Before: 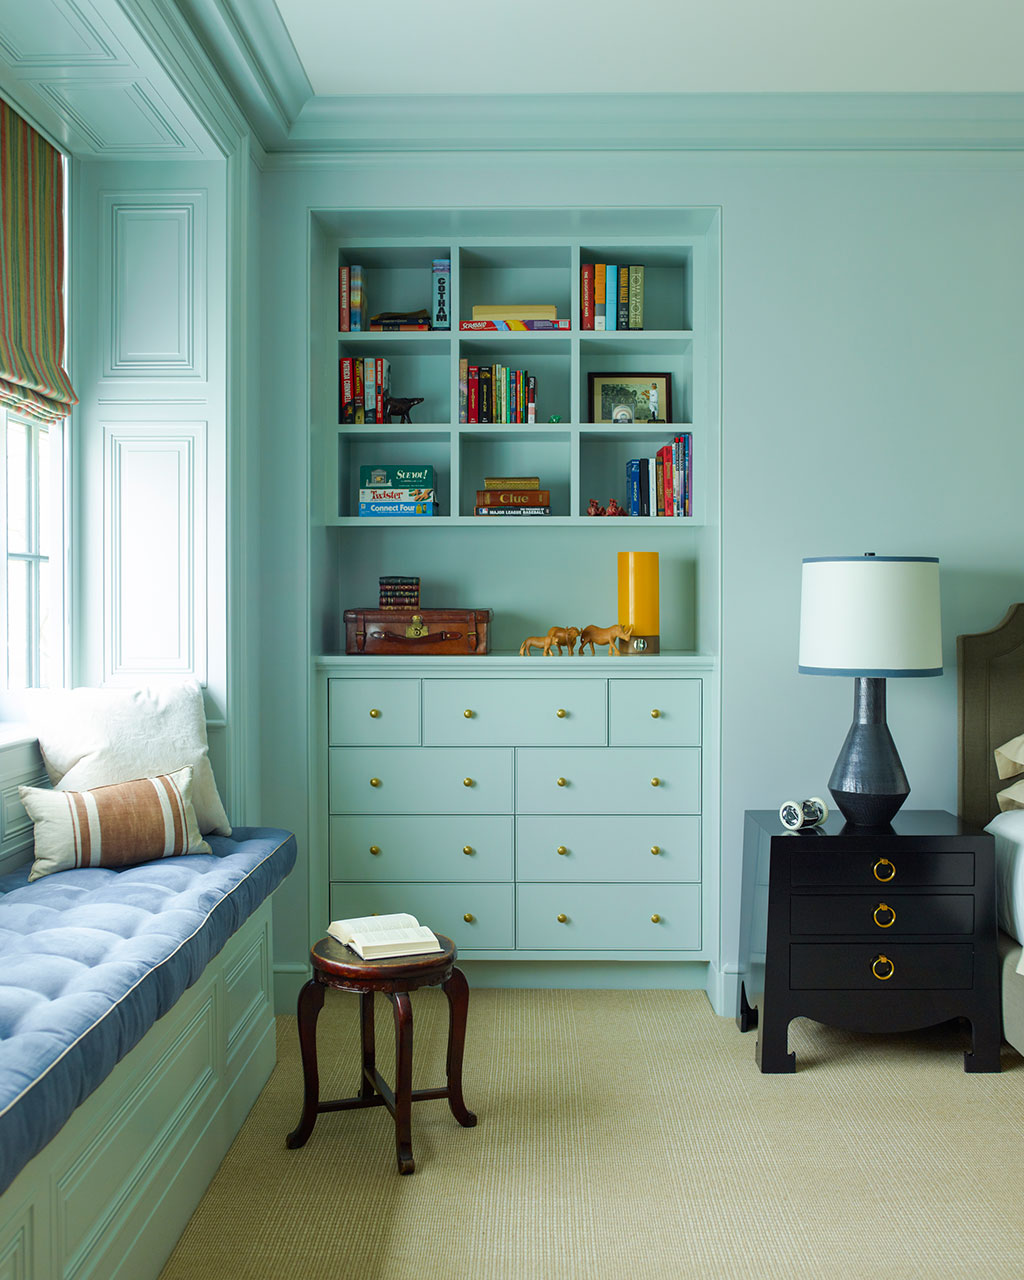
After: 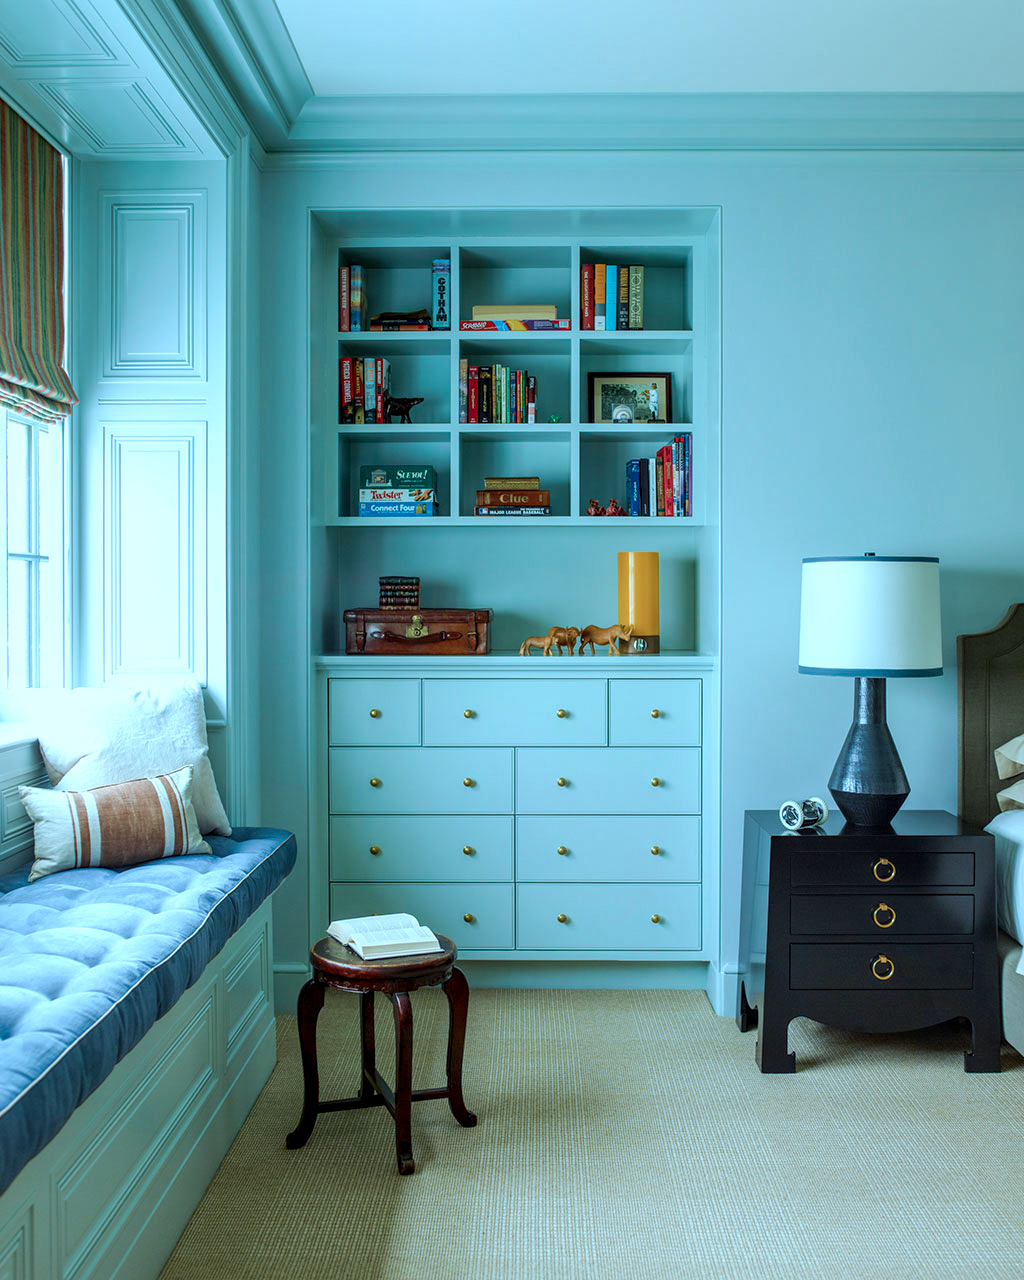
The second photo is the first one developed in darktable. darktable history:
local contrast: highlights 61%, detail 143%, midtone range 0.428
color correction: highlights a* -9.35, highlights b* -23.15
